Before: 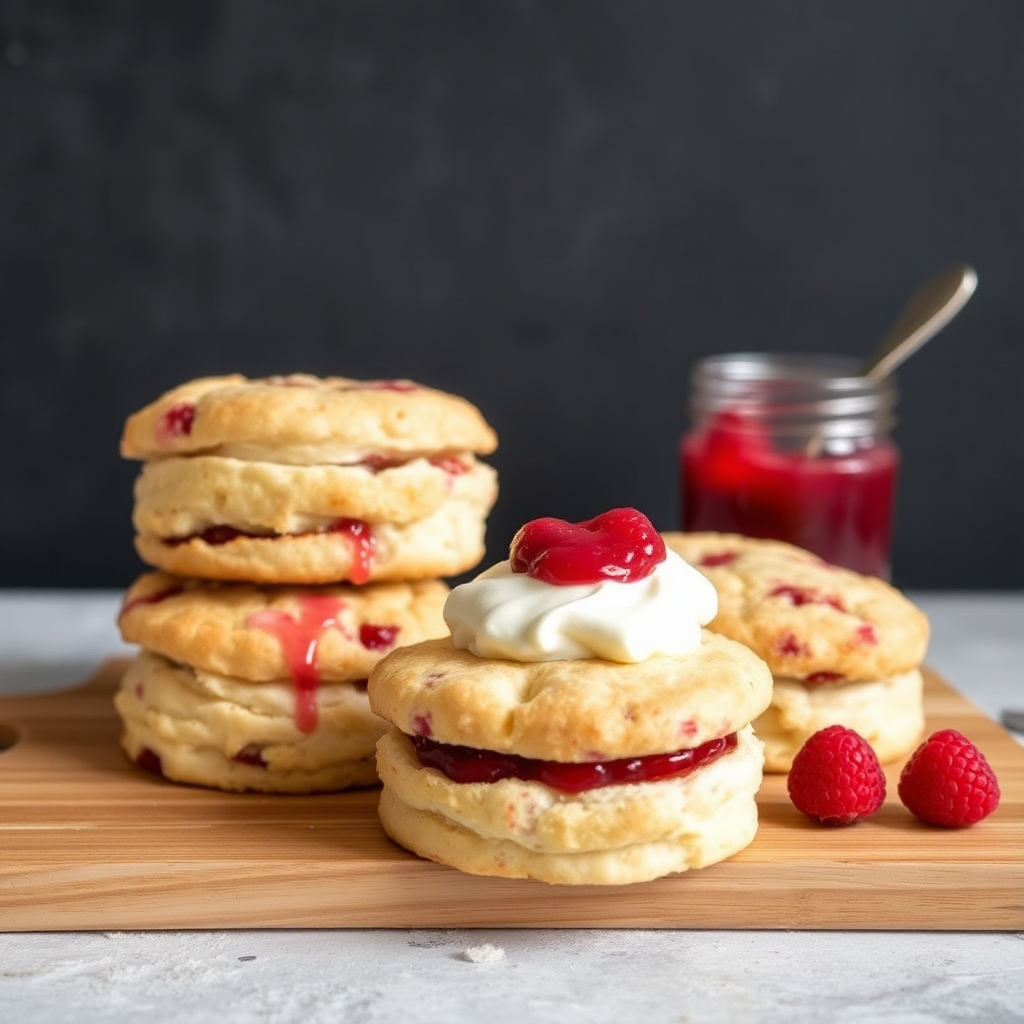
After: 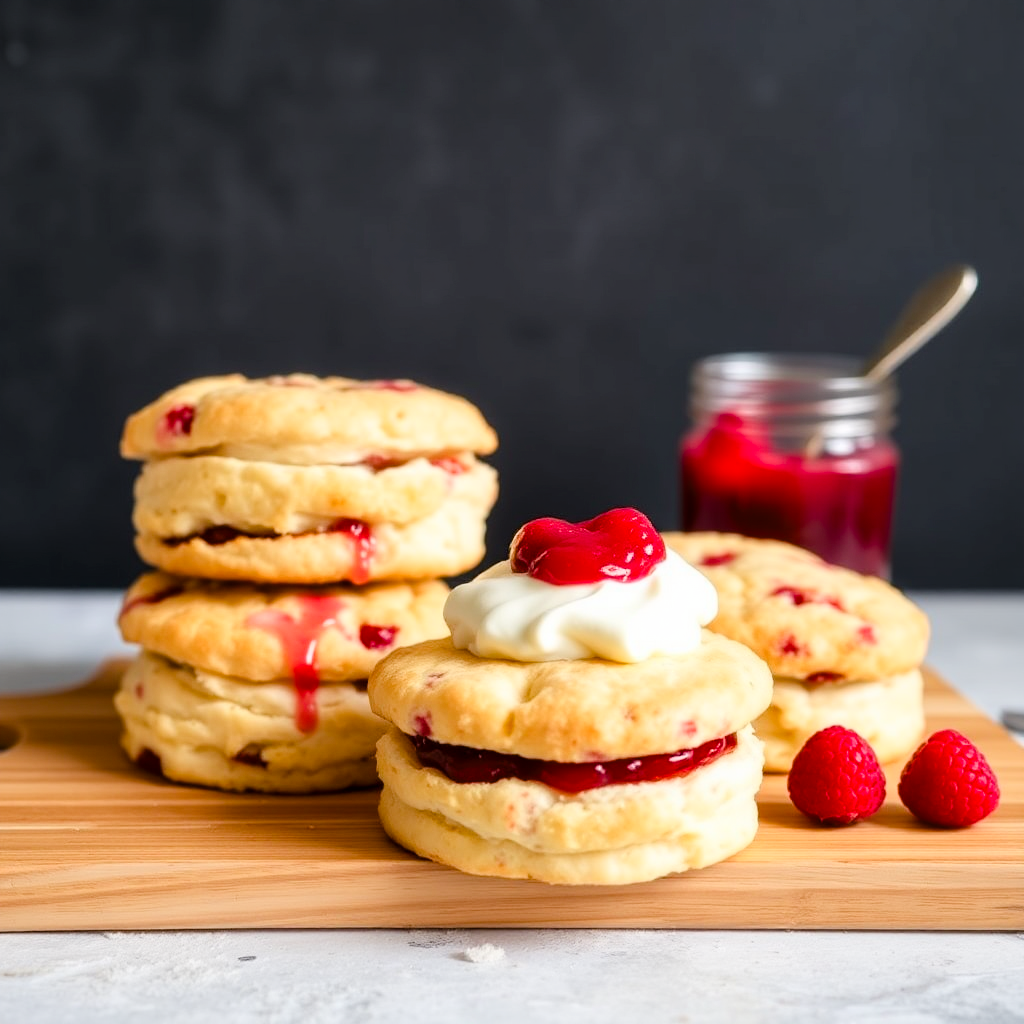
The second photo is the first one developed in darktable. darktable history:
color balance rgb: perceptual saturation grading › global saturation 20%, perceptual saturation grading › highlights -25%, perceptual saturation grading › shadows 25%
tone curve: curves: ch0 [(0, 0) (0.004, 0.001) (0.133, 0.112) (0.325, 0.362) (0.832, 0.893) (1, 1)], color space Lab, linked channels, preserve colors none
